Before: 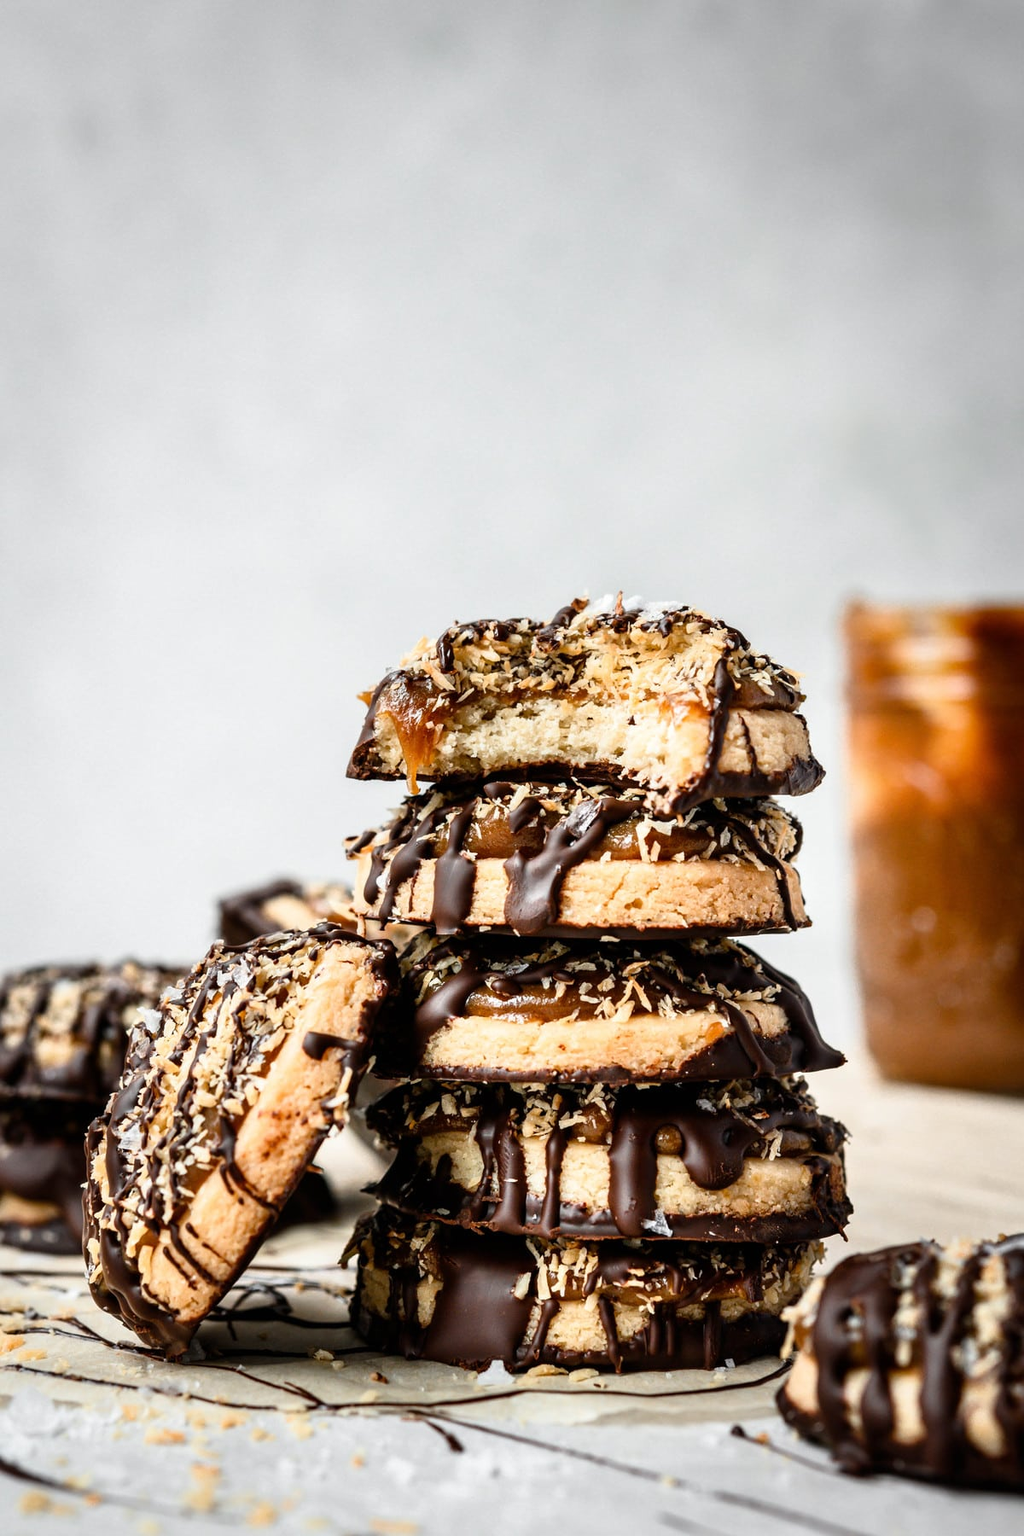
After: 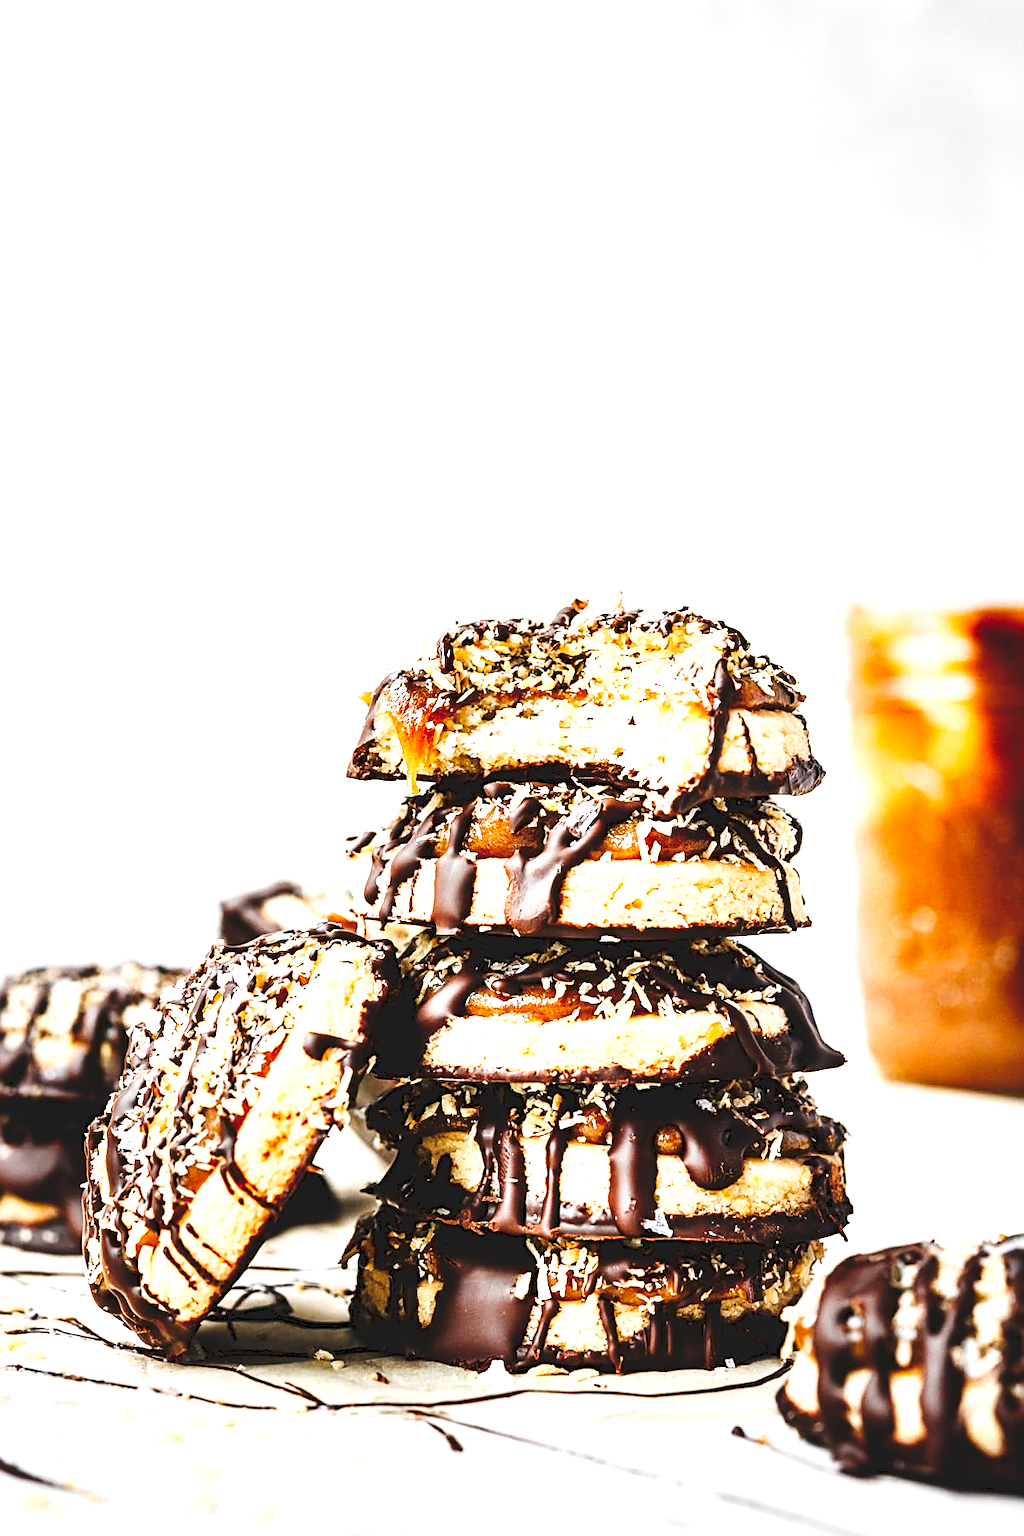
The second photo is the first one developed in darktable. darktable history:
tone curve: curves: ch0 [(0, 0) (0.003, 0.108) (0.011, 0.108) (0.025, 0.108) (0.044, 0.113) (0.069, 0.113) (0.1, 0.121) (0.136, 0.136) (0.177, 0.16) (0.224, 0.192) (0.277, 0.246) (0.335, 0.324) (0.399, 0.419) (0.468, 0.518) (0.543, 0.622) (0.623, 0.721) (0.709, 0.815) (0.801, 0.893) (0.898, 0.949) (1, 1)], preserve colors none
exposure: black level correction 0, exposure 1.2 EV, compensate exposure bias true, compensate highlight preservation false
sharpen: on, module defaults
